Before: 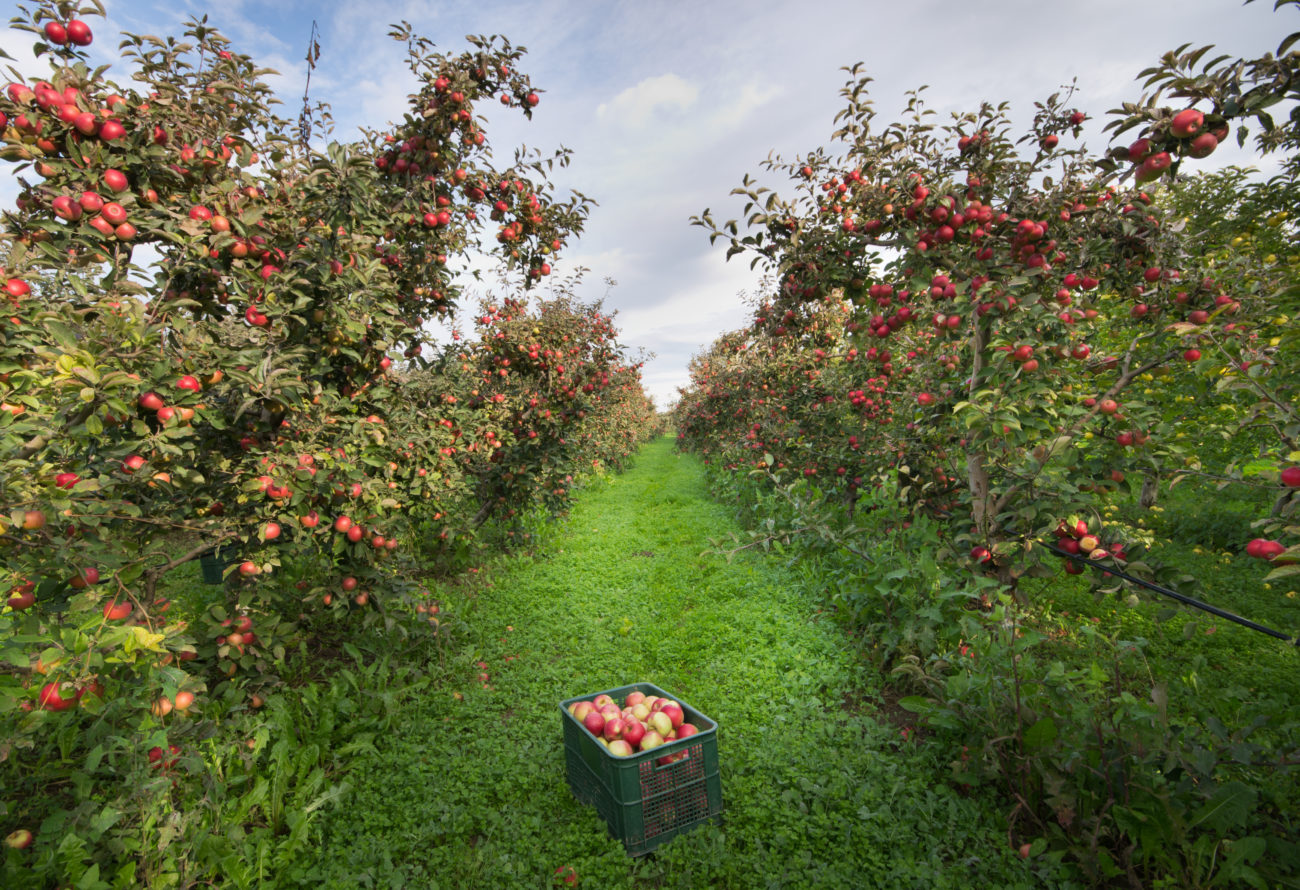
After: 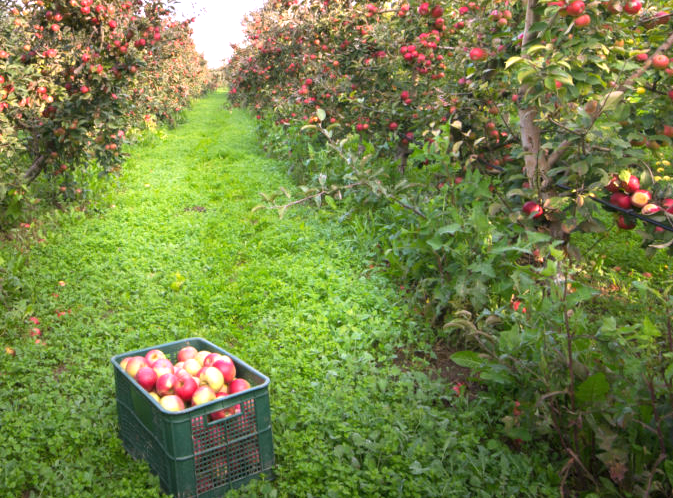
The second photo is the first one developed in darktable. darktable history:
white balance: red 1.066, blue 1.119
crop: left 34.479%, top 38.822%, right 13.718%, bottom 5.172%
exposure: black level correction 0, exposure 0.9 EV, compensate highlight preservation false
